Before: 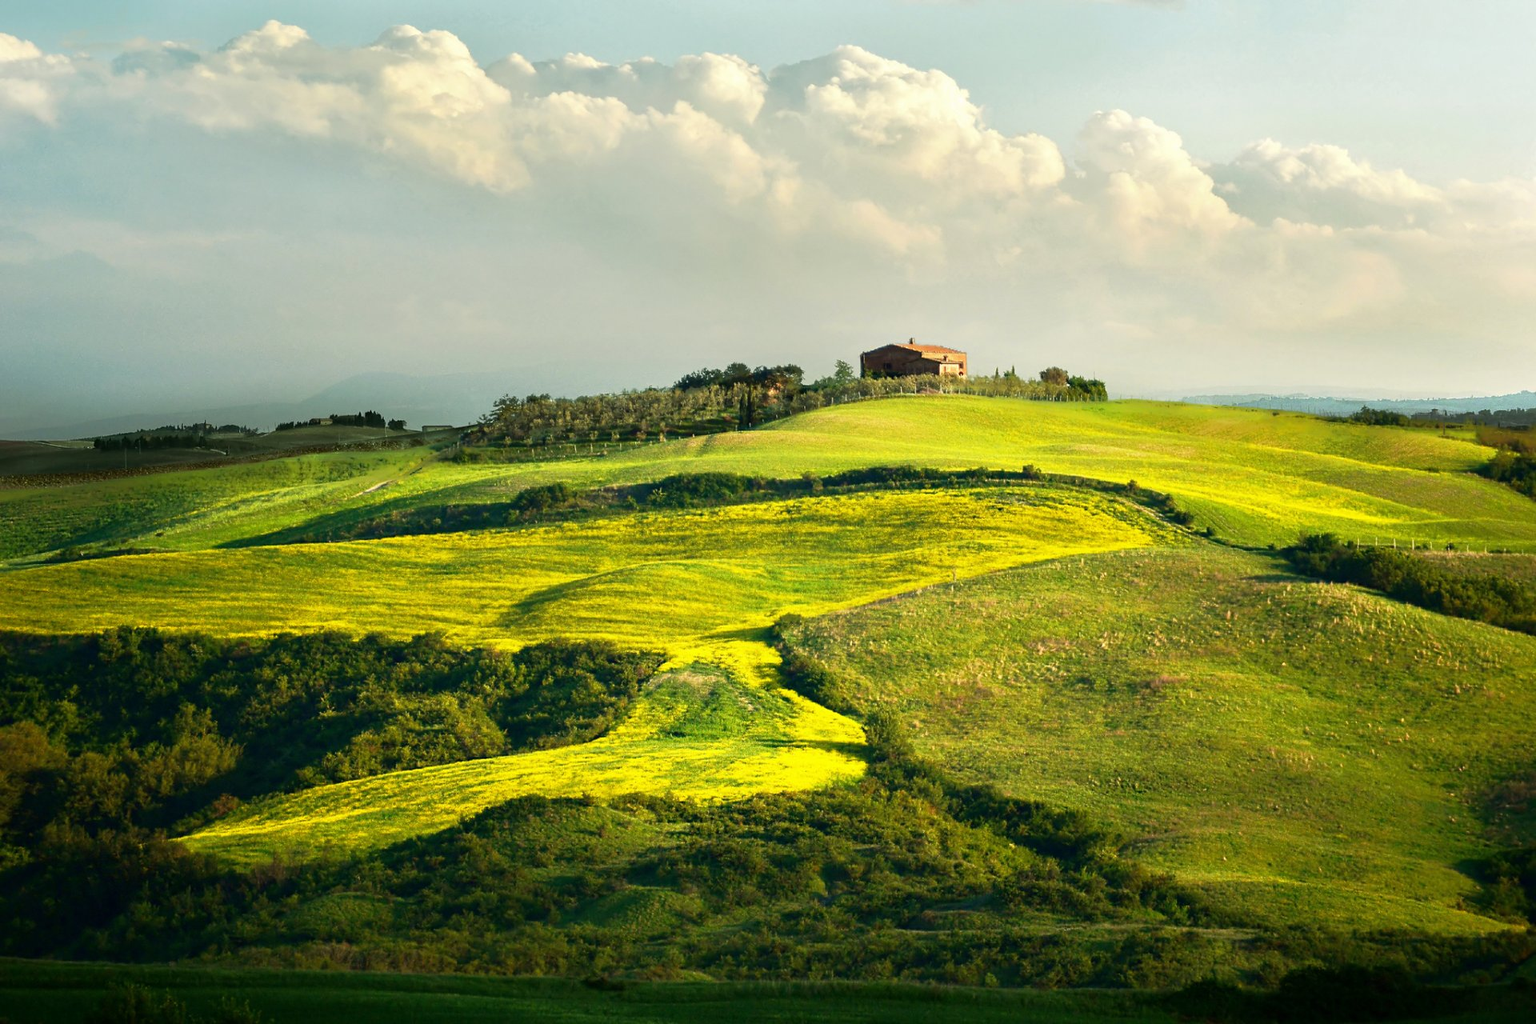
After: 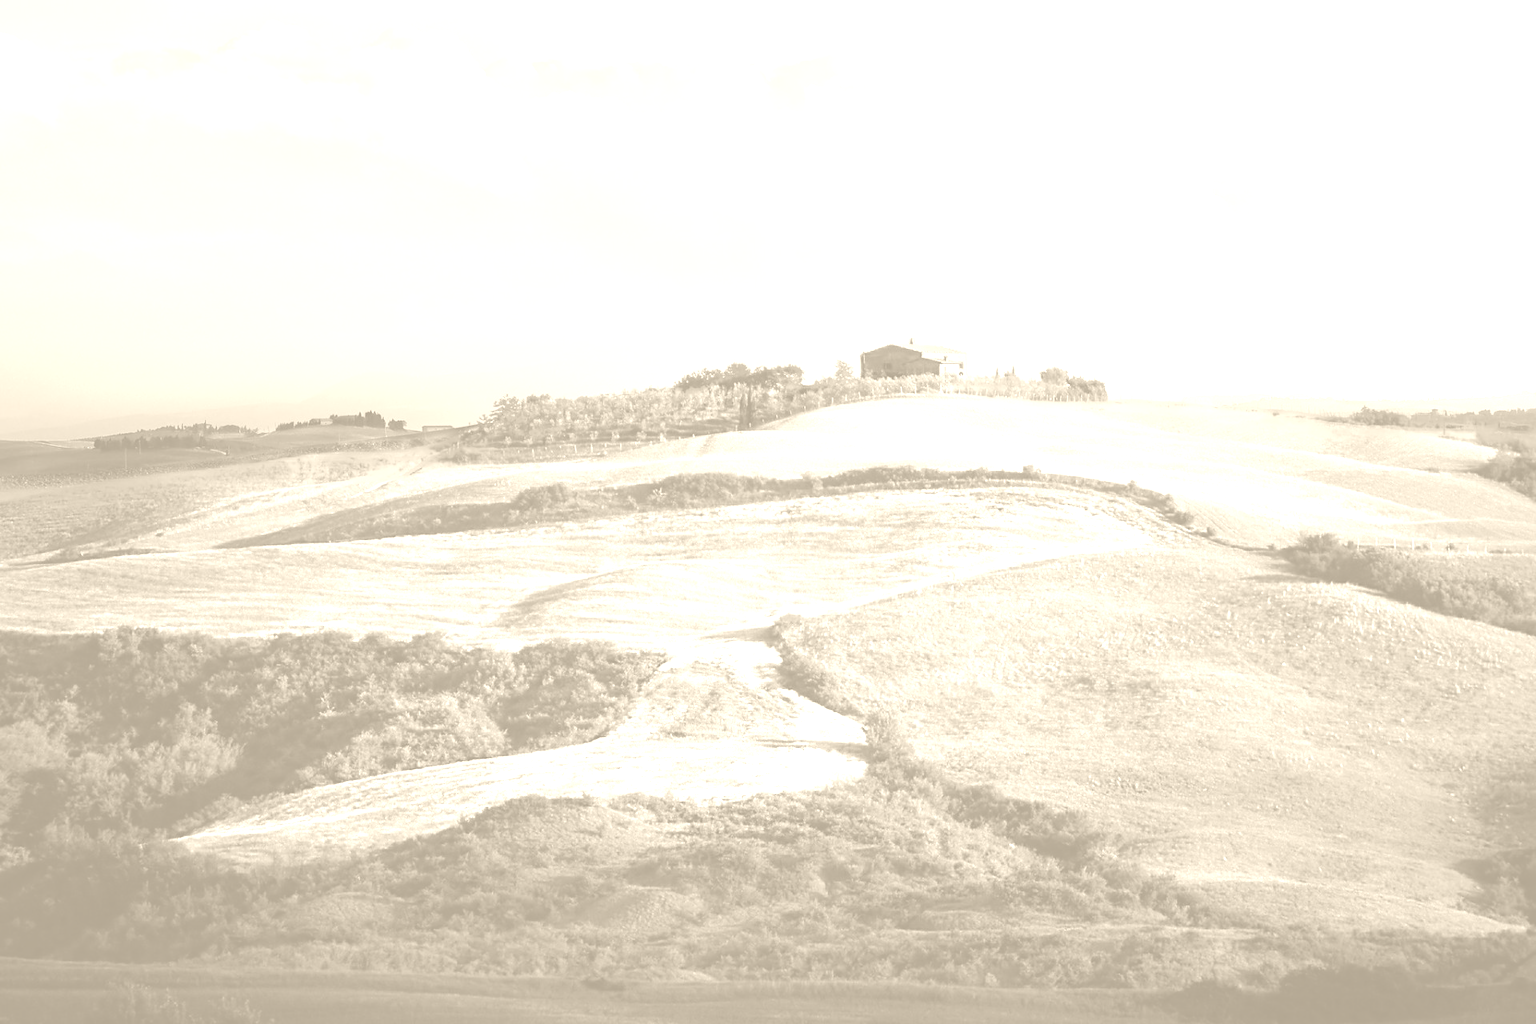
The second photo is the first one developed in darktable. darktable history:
colorize: hue 36°, saturation 71%, lightness 80.79%
white balance: emerald 1
